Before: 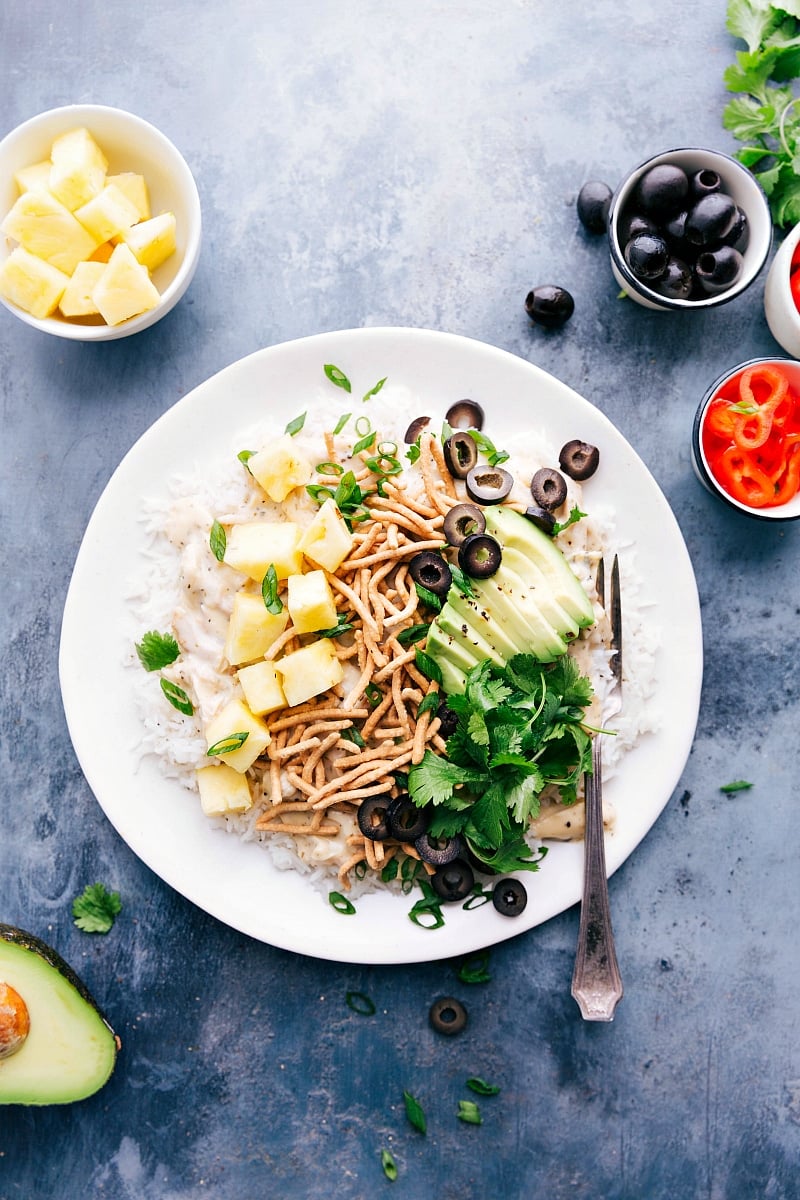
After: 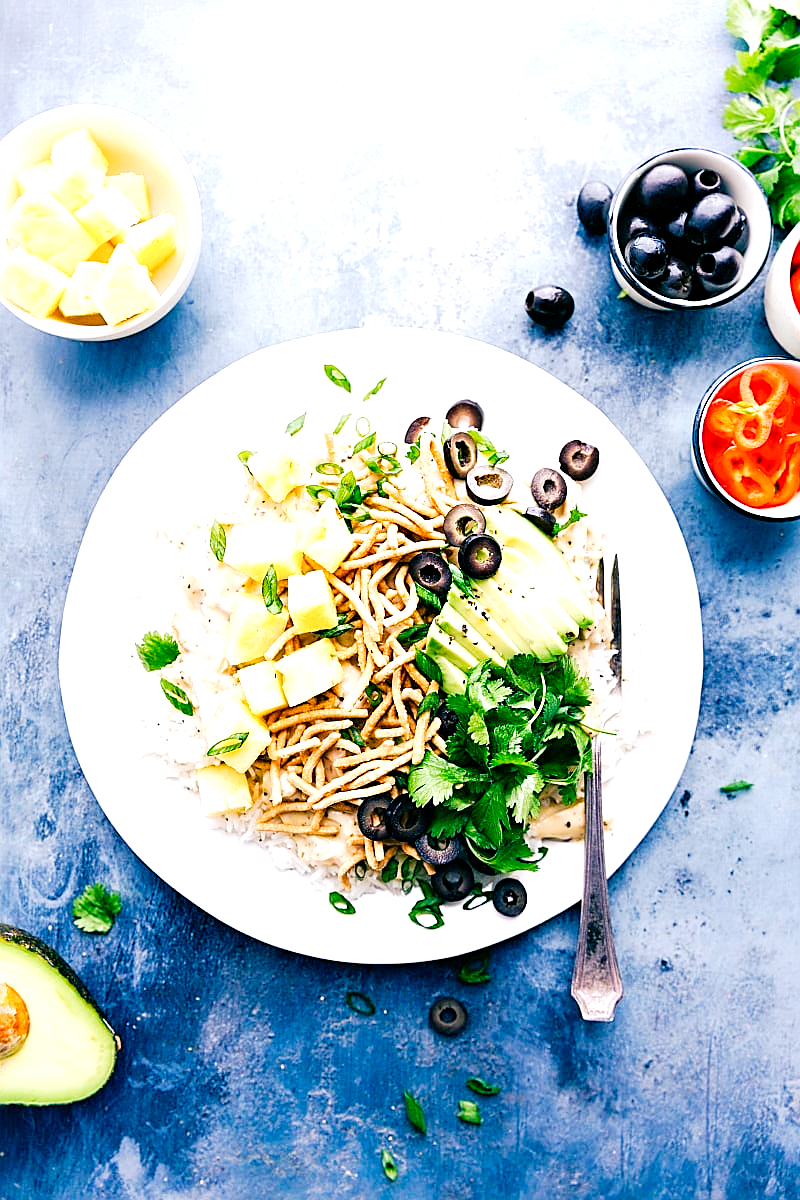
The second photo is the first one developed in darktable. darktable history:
color balance rgb: shadows lift › chroma 7.067%, shadows lift › hue 243.89°, perceptual saturation grading › global saturation 26.806%, perceptual saturation grading › highlights -28.588%, perceptual saturation grading › mid-tones 15.943%, perceptual saturation grading › shadows 32.955%
shadows and highlights: radius 110.27, shadows 51.05, white point adjustment 8.99, highlights -6.01, soften with gaussian
tone curve: curves: ch0 [(0, 0) (0.051, 0.027) (0.096, 0.071) (0.219, 0.248) (0.428, 0.52) (0.596, 0.713) (0.727, 0.823) (0.859, 0.924) (1, 1)]; ch1 [(0, 0) (0.1, 0.038) (0.318, 0.221) (0.413, 0.325) (0.443, 0.412) (0.483, 0.474) (0.503, 0.501) (0.516, 0.515) (0.548, 0.575) (0.561, 0.596) (0.594, 0.647) (0.666, 0.701) (1, 1)]; ch2 [(0, 0) (0.453, 0.435) (0.479, 0.476) (0.504, 0.5) (0.52, 0.526) (0.557, 0.585) (0.583, 0.608) (0.824, 0.815) (1, 1)], preserve colors none
sharpen: amount 0.552
